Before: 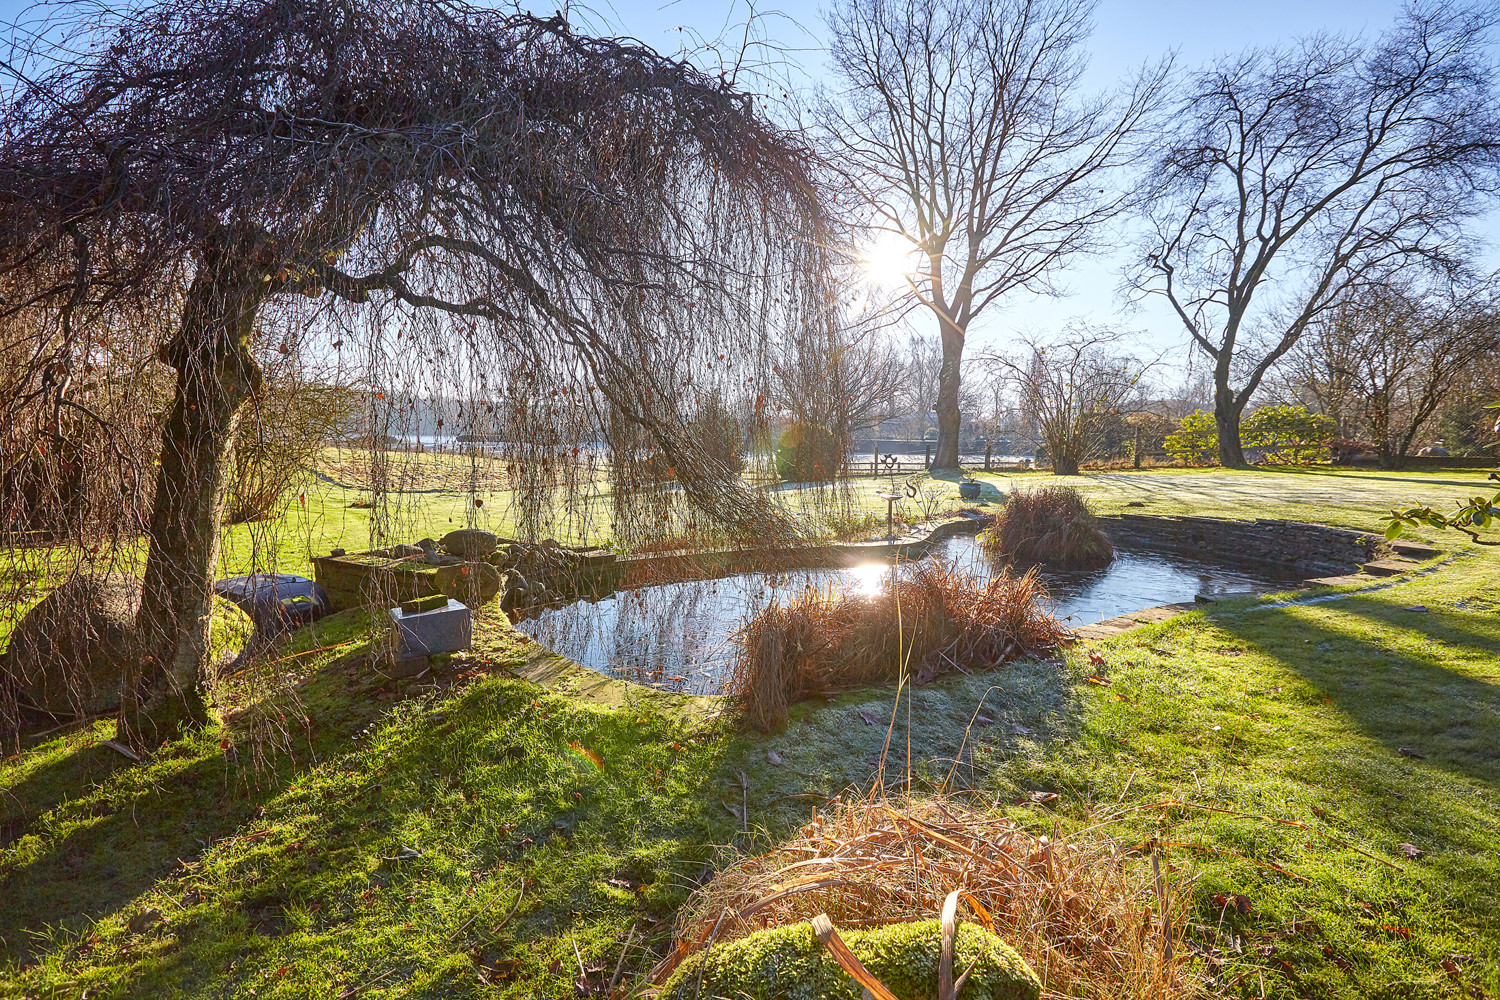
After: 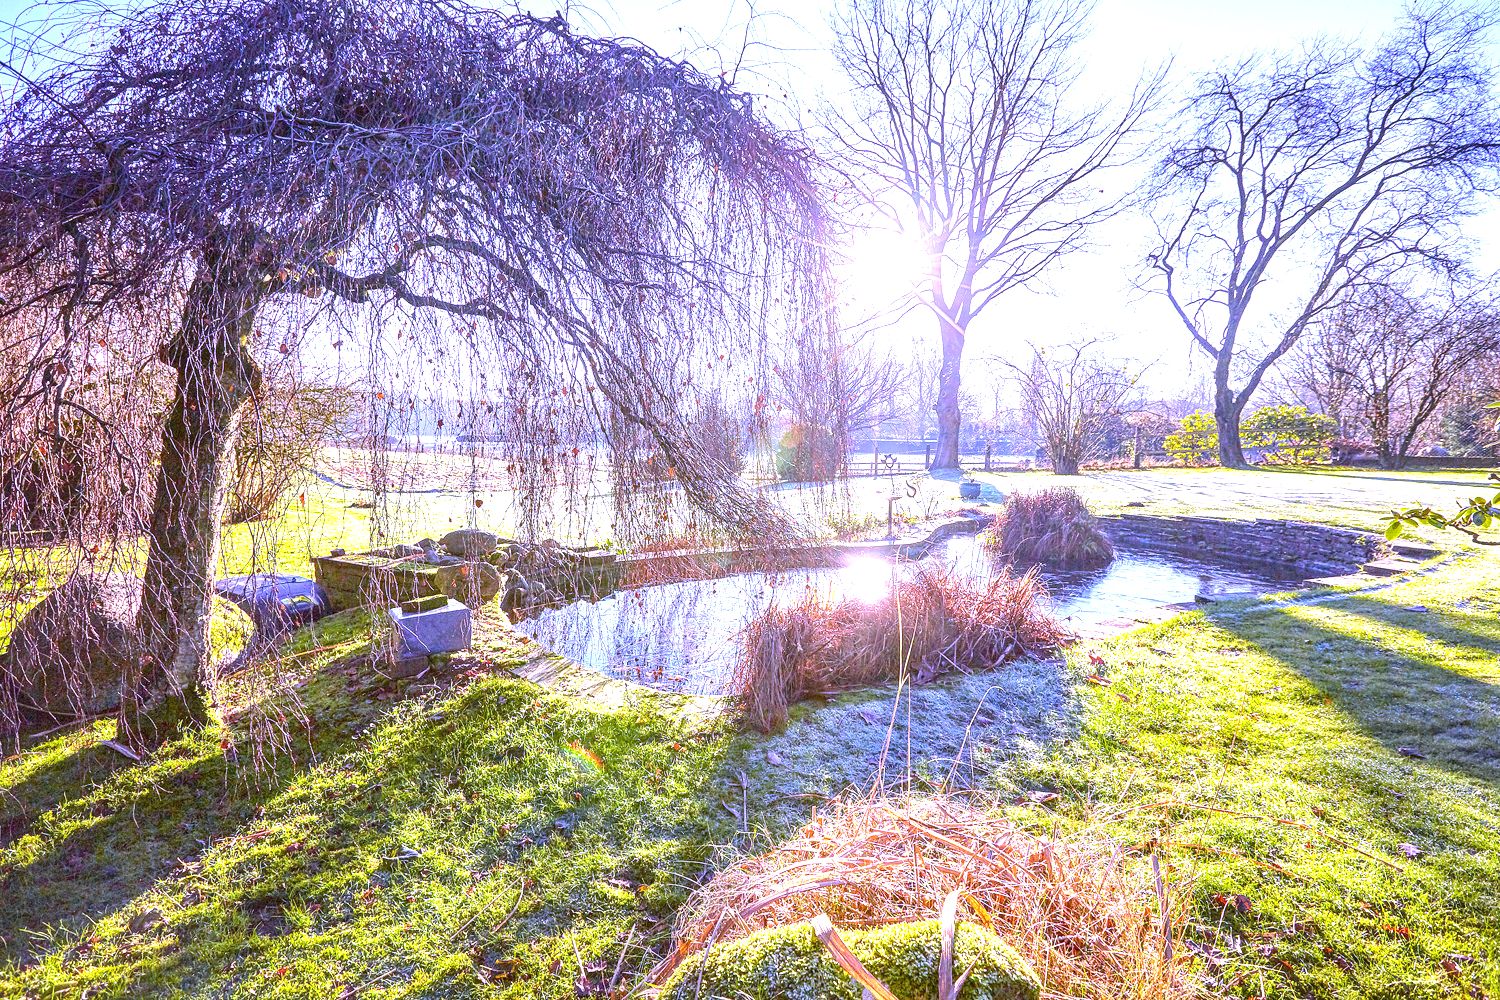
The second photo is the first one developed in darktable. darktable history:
exposure: black level correction 0, exposure 1.2 EV, compensate highlight preservation false
white balance: red 0.98, blue 1.61
local contrast: on, module defaults
tone curve: curves: ch0 [(0, 0.01) (0.037, 0.032) (0.131, 0.108) (0.275, 0.256) (0.483, 0.512) (0.61, 0.665) (0.696, 0.742) (0.792, 0.819) (0.911, 0.925) (0.997, 0.995)]; ch1 [(0, 0) (0.301, 0.3) (0.423, 0.421) (0.492, 0.488) (0.507, 0.503) (0.53, 0.532) (0.573, 0.586) (0.683, 0.702) (0.746, 0.77) (1, 1)]; ch2 [(0, 0) (0.246, 0.233) (0.36, 0.352) (0.415, 0.415) (0.485, 0.487) (0.502, 0.504) (0.525, 0.518) (0.539, 0.539) (0.587, 0.594) (0.636, 0.652) (0.711, 0.729) (0.845, 0.855) (0.998, 0.977)], color space Lab, independent channels, preserve colors none
